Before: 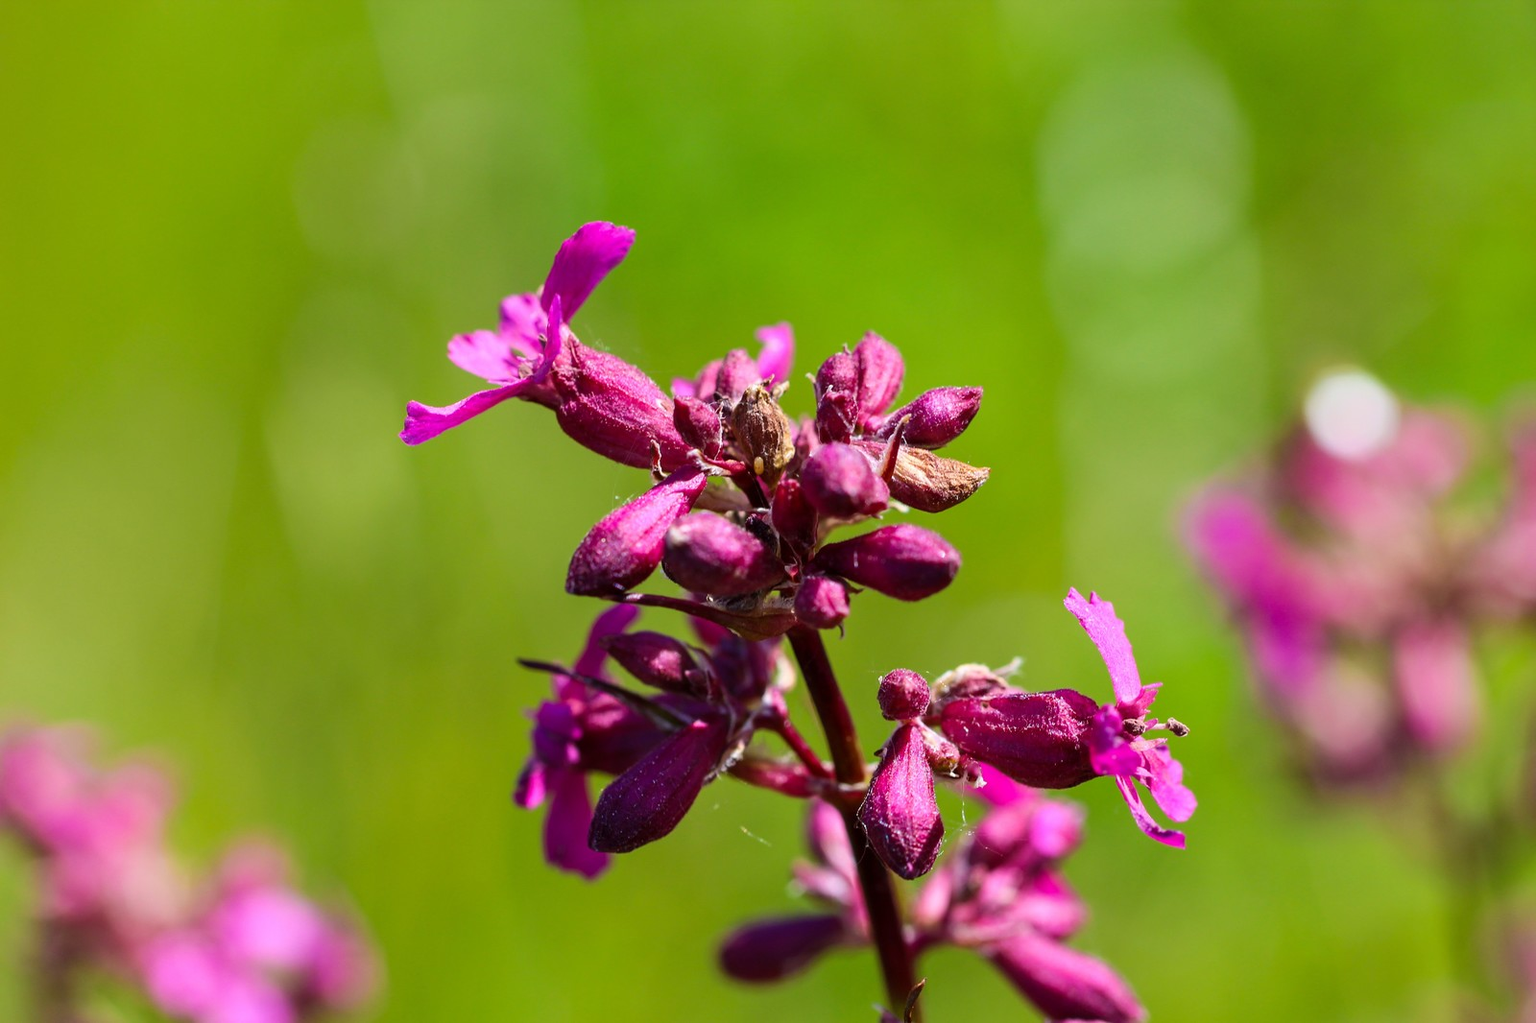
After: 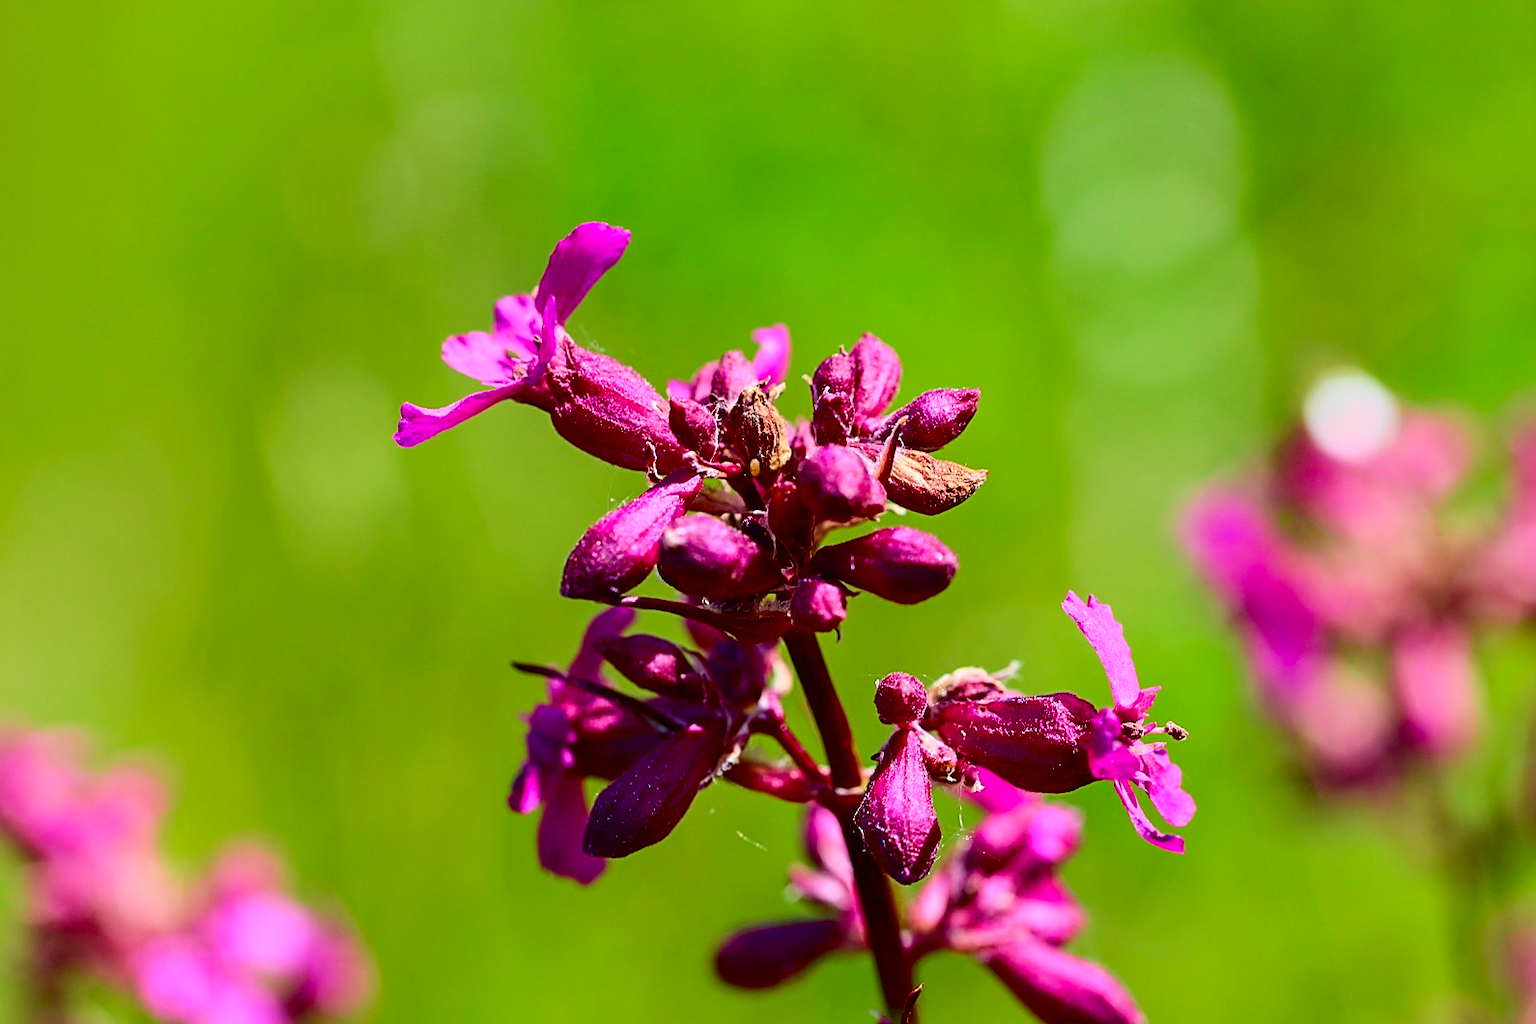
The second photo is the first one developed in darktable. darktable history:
exposure: black level correction 0.012, compensate highlight preservation false
crop and rotate: left 0.614%, top 0.179%, bottom 0.309%
tone curve: curves: ch0 [(0, 0.011) (0.139, 0.106) (0.295, 0.271) (0.499, 0.523) (0.739, 0.782) (0.857, 0.879) (1, 0.967)]; ch1 [(0, 0) (0.291, 0.229) (0.394, 0.365) (0.469, 0.456) (0.507, 0.504) (0.527, 0.546) (0.571, 0.614) (0.725, 0.779) (1, 1)]; ch2 [(0, 0) (0.125, 0.089) (0.35, 0.317) (0.437, 0.42) (0.502, 0.499) (0.537, 0.551) (0.613, 0.636) (1, 1)], color space Lab, independent channels, preserve colors none
sharpen: on, module defaults
